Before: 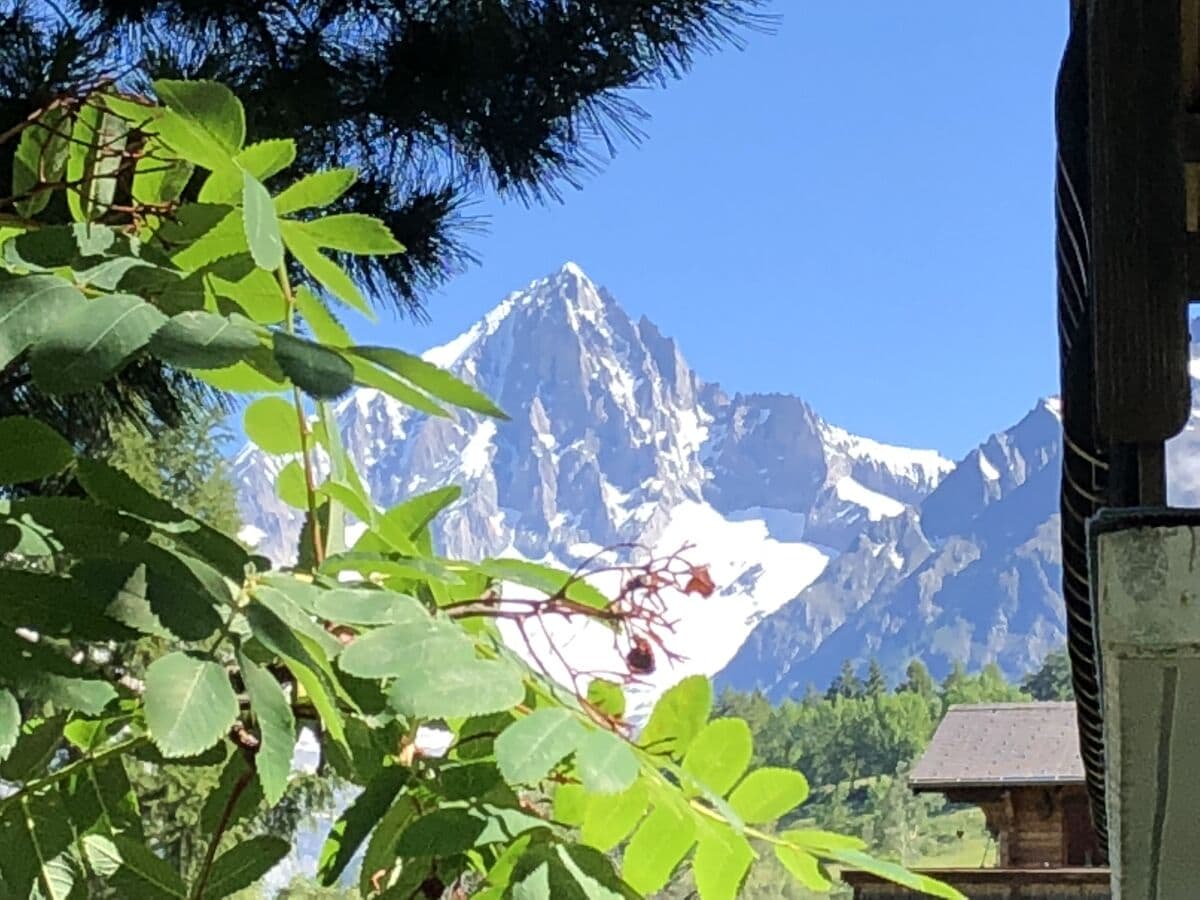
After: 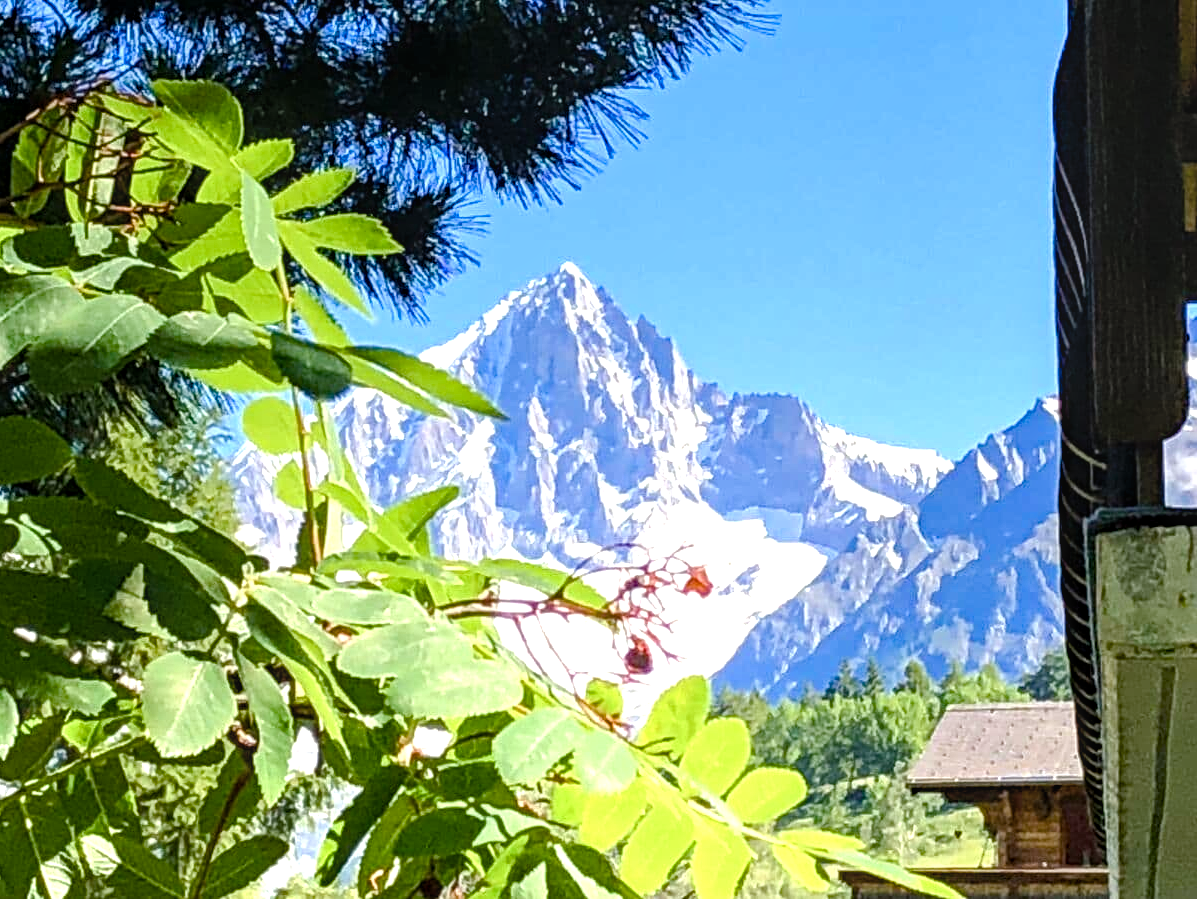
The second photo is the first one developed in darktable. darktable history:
crop and rotate: left 0.199%, bottom 0.003%
exposure: exposure 0.497 EV, compensate highlight preservation false
contrast brightness saturation: saturation -0.064
haze removal: strength 0.303, distance 0.244, compatibility mode true, adaptive false
color balance rgb: perceptual saturation grading › global saturation 0.139%, perceptual saturation grading › highlights -18.03%, perceptual saturation grading › mid-tones 32.675%, perceptual saturation grading › shadows 50.436%, global vibrance 30.208%, contrast 9.705%
tone equalizer: edges refinement/feathering 500, mask exposure compensation -1.57 EV, preserve details guided filter
local contrast: on, module defaults
